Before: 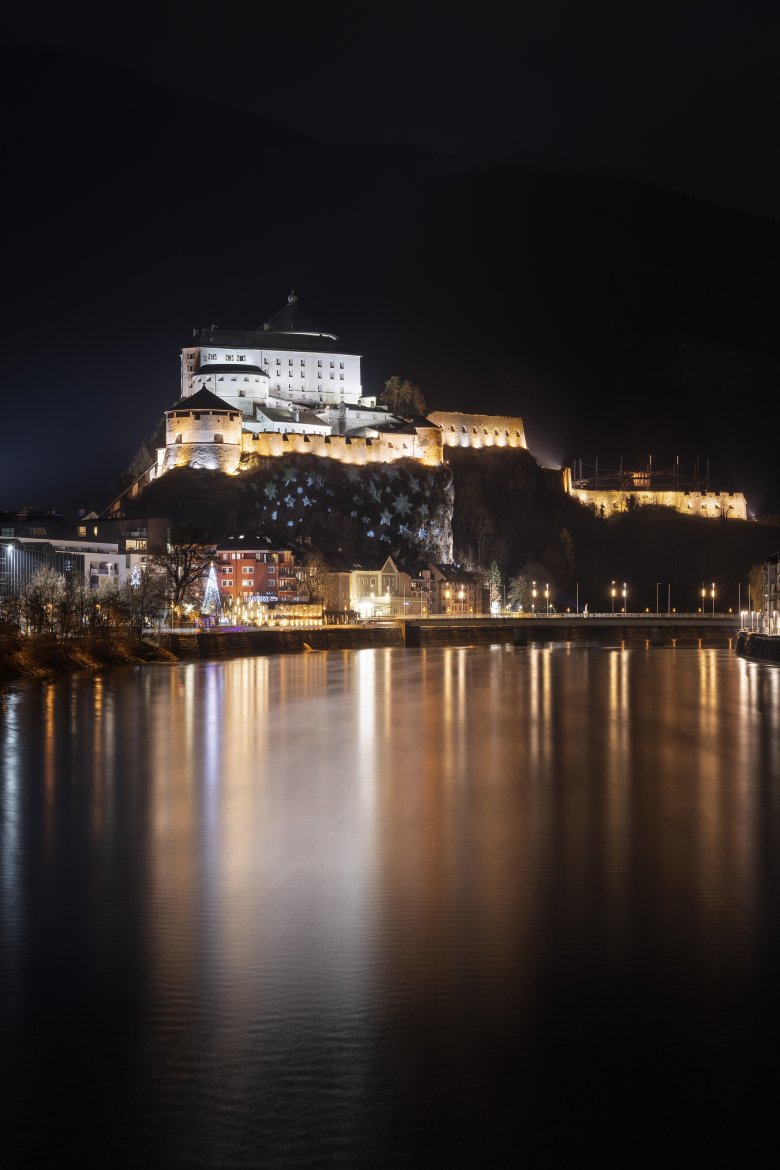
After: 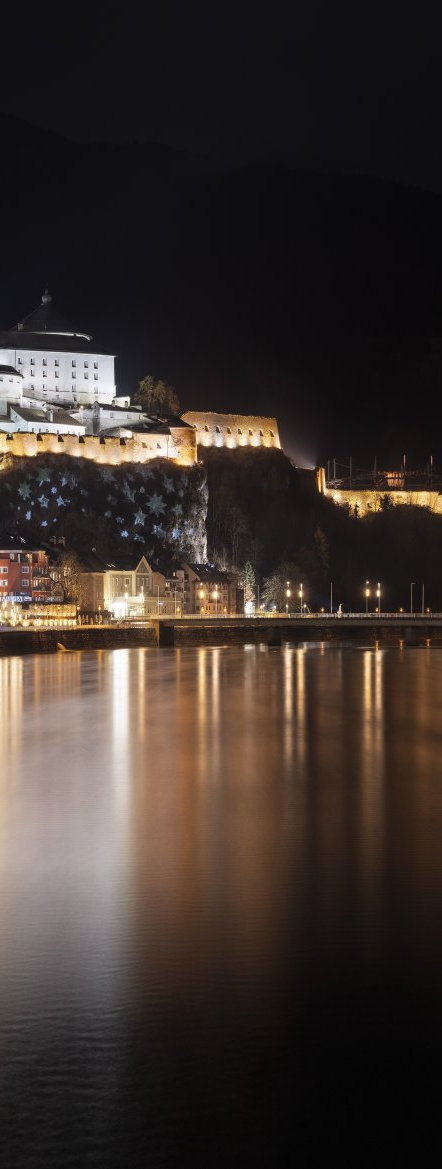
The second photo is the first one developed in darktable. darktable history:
crop: left 31.582%, top 0.018%, right 11.729%
